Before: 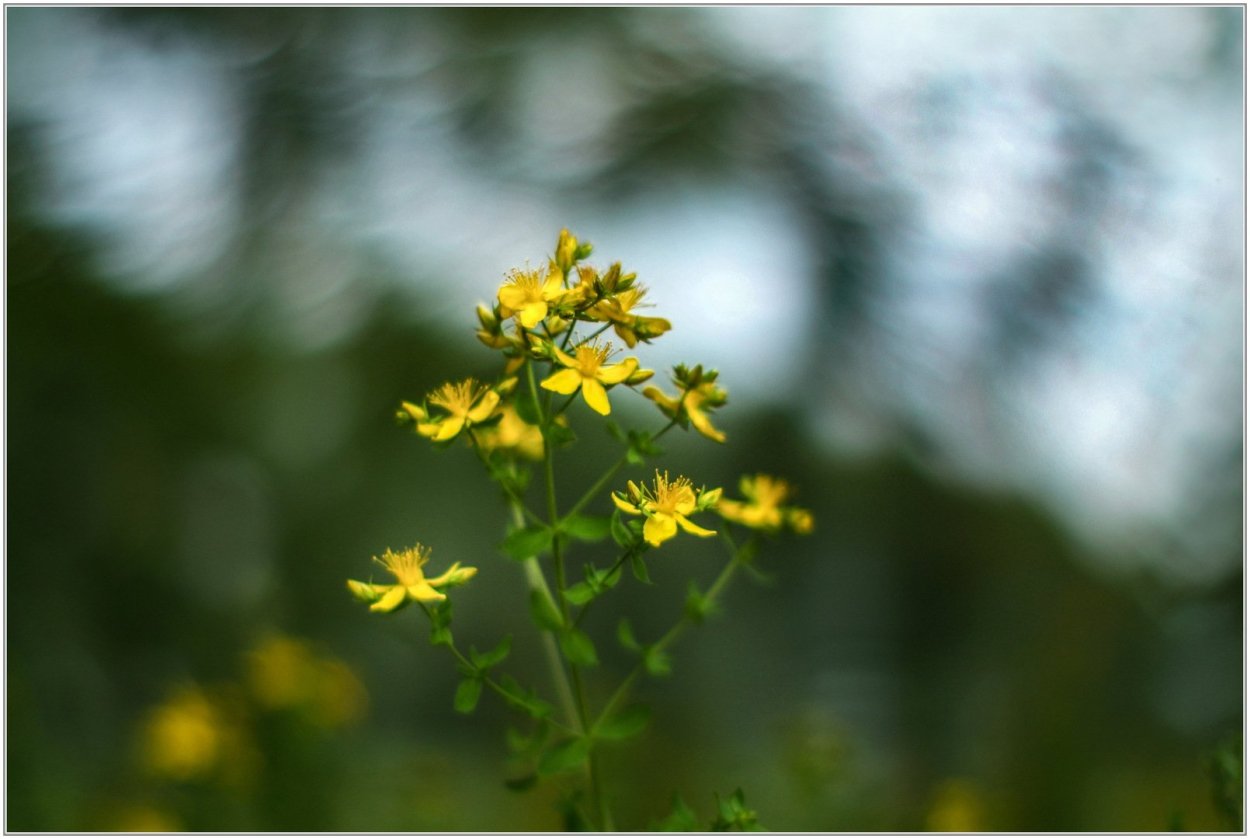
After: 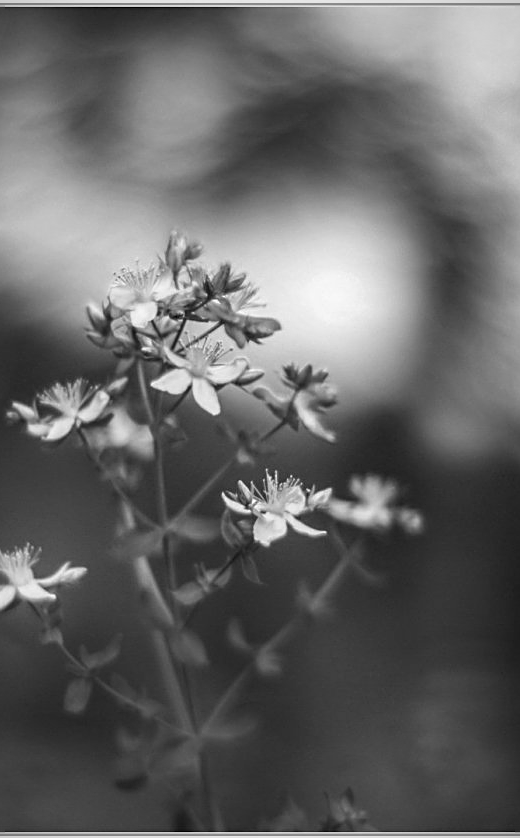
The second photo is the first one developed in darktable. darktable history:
crop: left 31.229%, right 27.105%
contrast brightness saturation: contrast 0.01, saturation -0.05
vignetting: on, module defaults
monochrome: on, module defaults
color calibration: illuminant as shot in camera, x 0.358, y 0.373, temperature 4628.91 K
sharpen: on, module defaults
